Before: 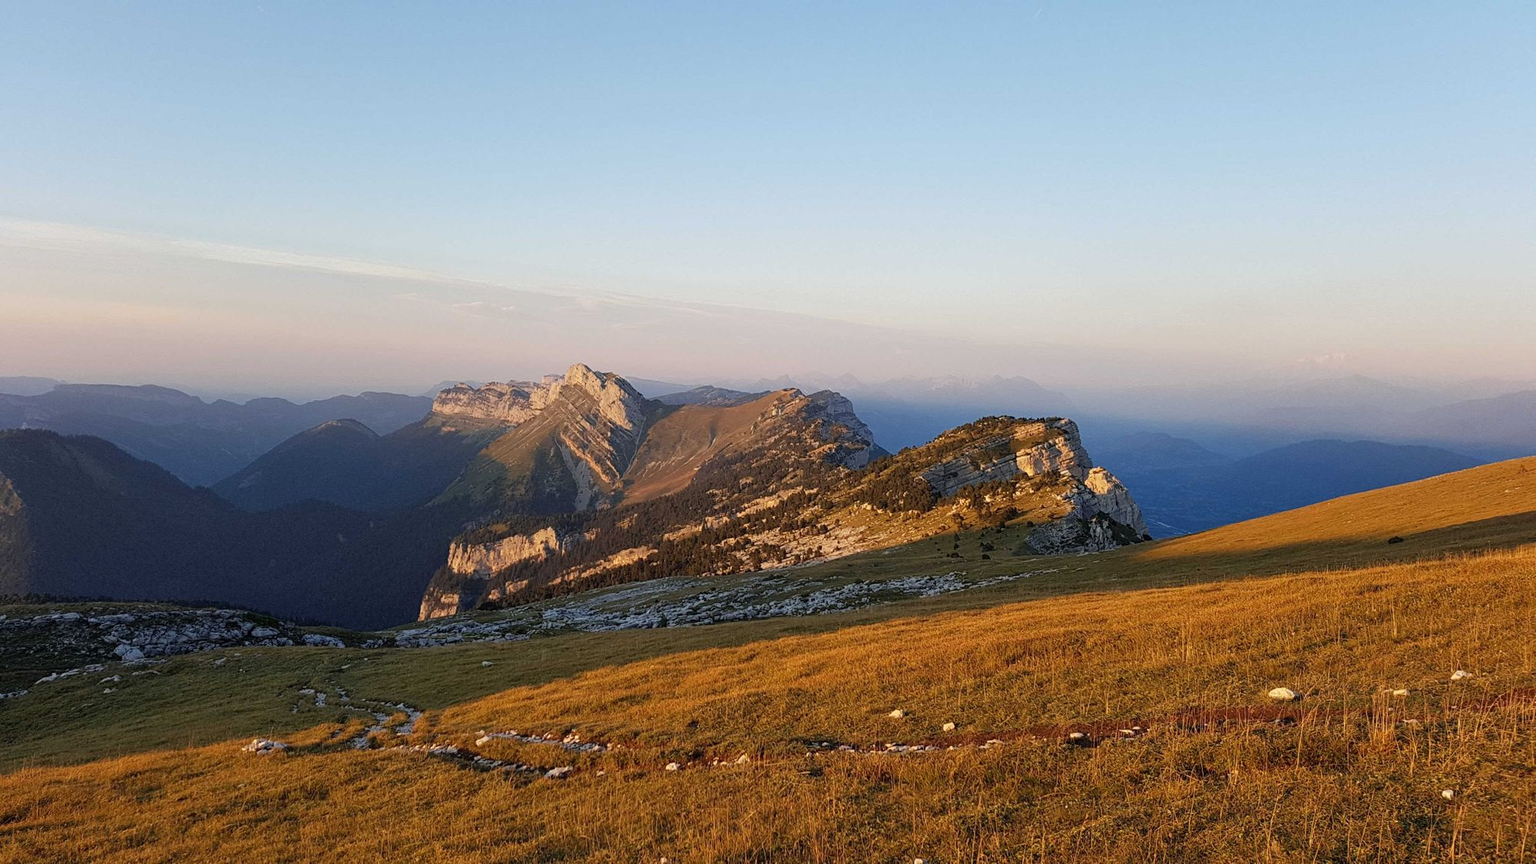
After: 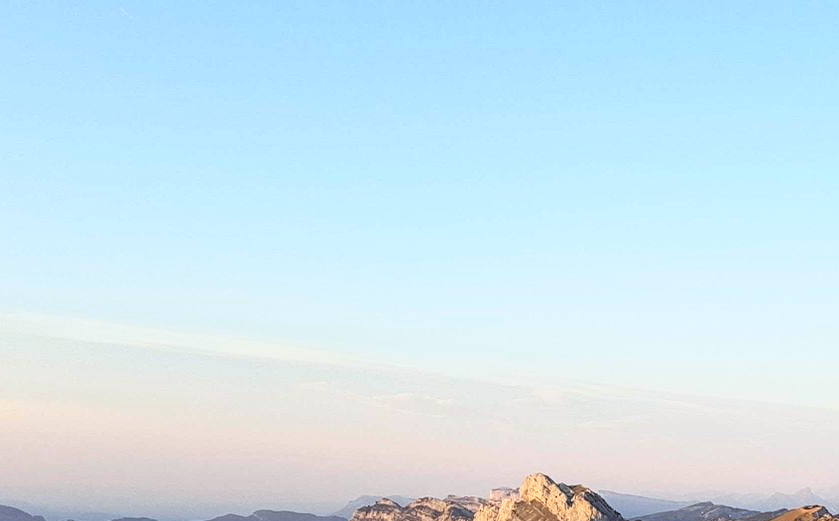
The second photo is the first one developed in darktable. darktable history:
tone curve: curves: ch0 [(0, 0.013) (0.198, 0.175) (0.512, 0.582) (0.625, 0.754) (0.81, 0.934) (1, 1)], color space Lab, linked channels, preserve colors none
crop and rotate: left 10.817%, top 0.062%, right 47.194%, bottom 53.626%
shadows and highlights: shadows 25, highlights -25
color correction: highlights a* -2.73, highlights b* -2.09, shadows a* 2.41, shadows b* 2.73
